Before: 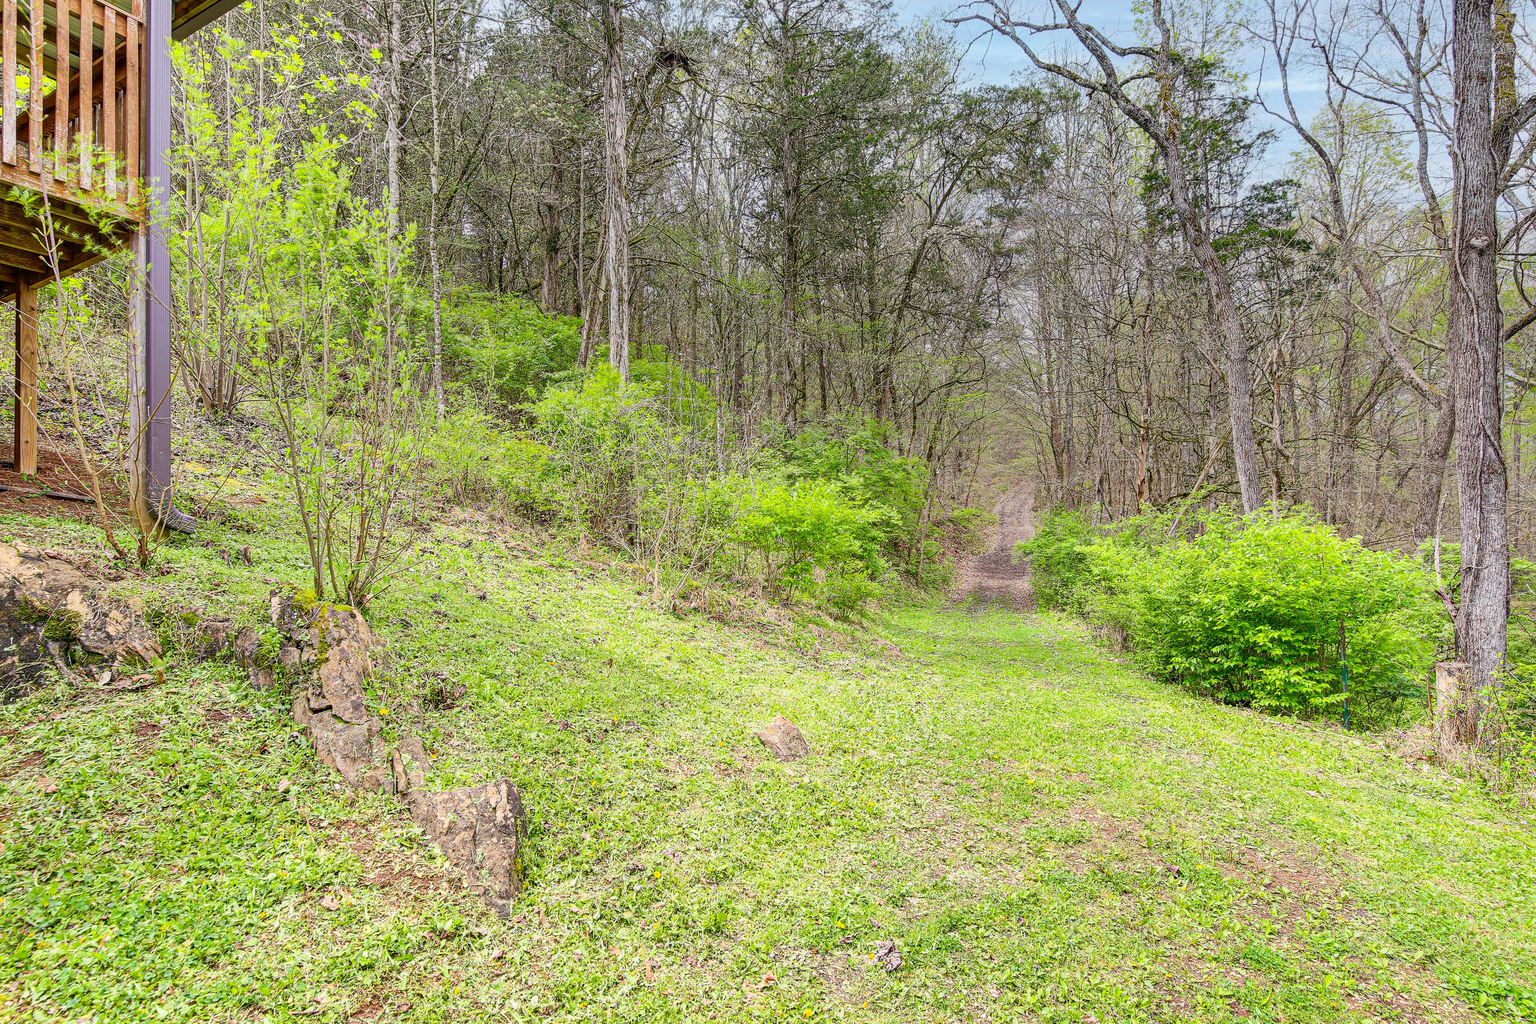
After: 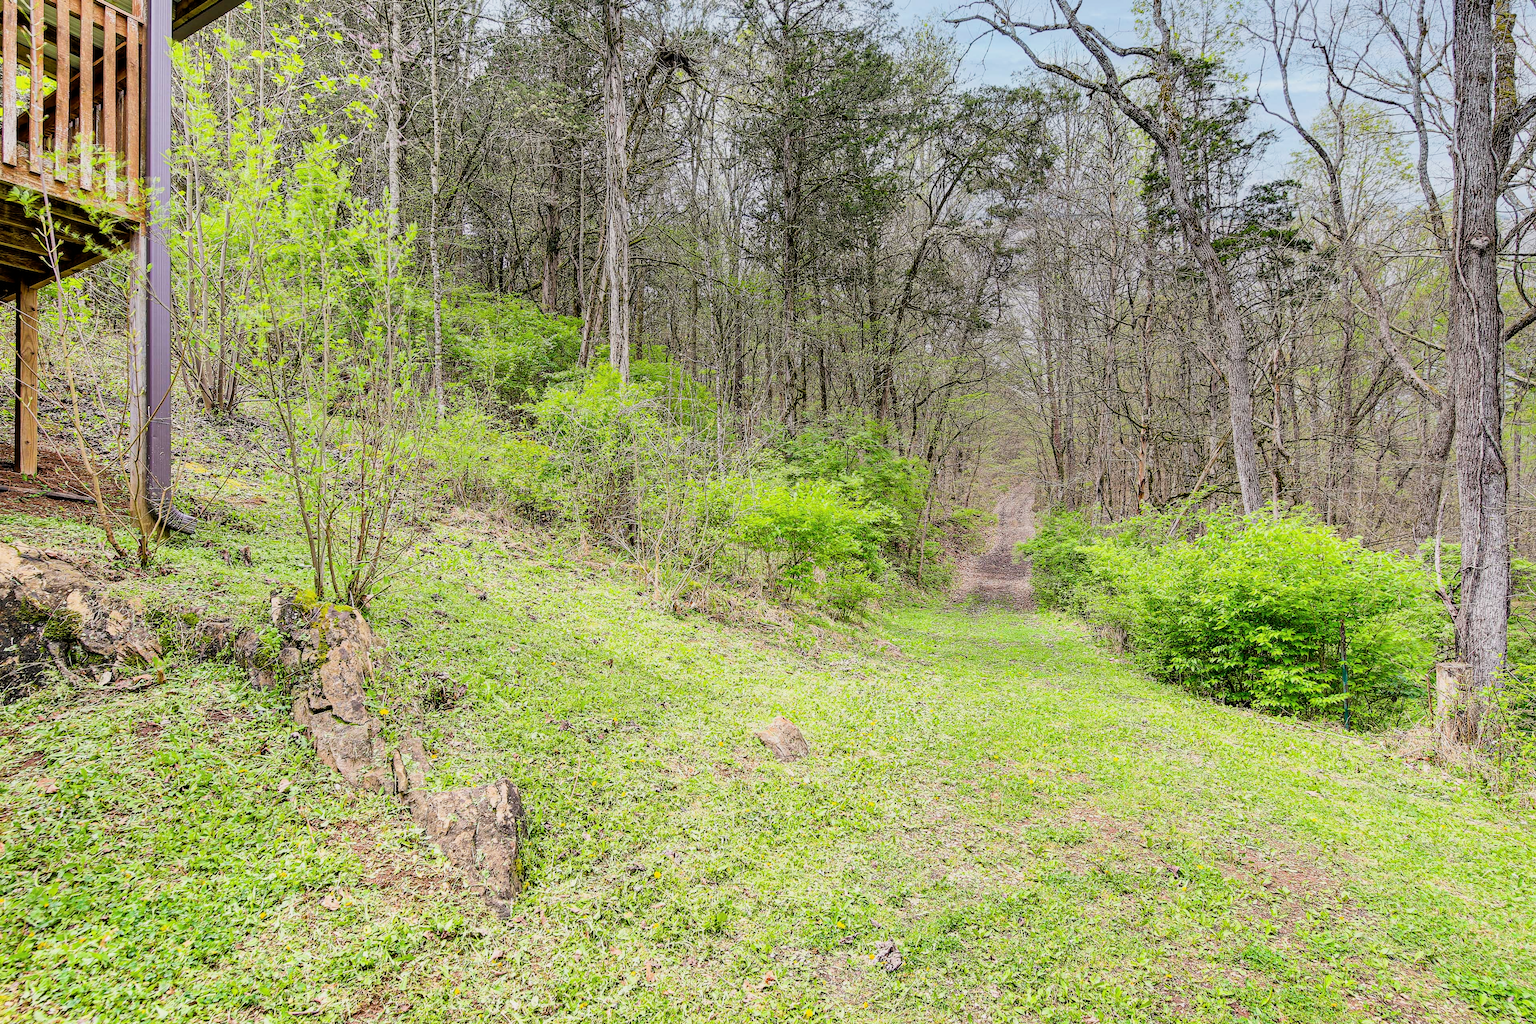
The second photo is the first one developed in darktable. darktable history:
filmic rgb: black relative exposure -5.14 EV, white relative exposure 3.17 EV, hardness 3.45, contrast 1.19, highlights saturation mix -49.5%
